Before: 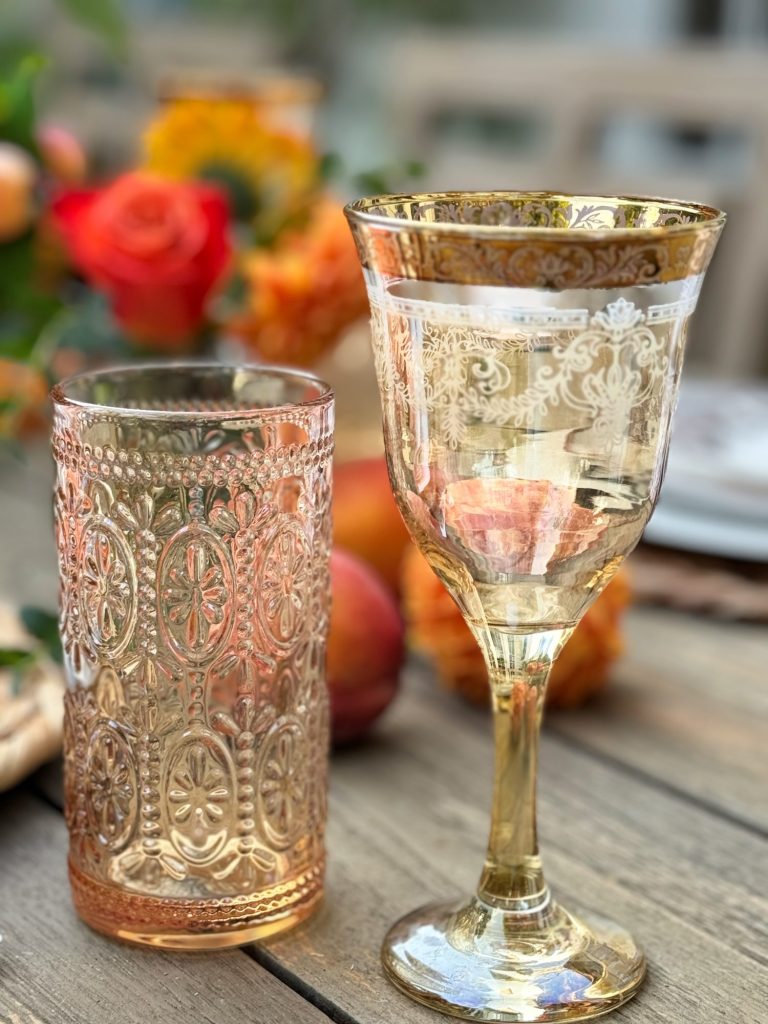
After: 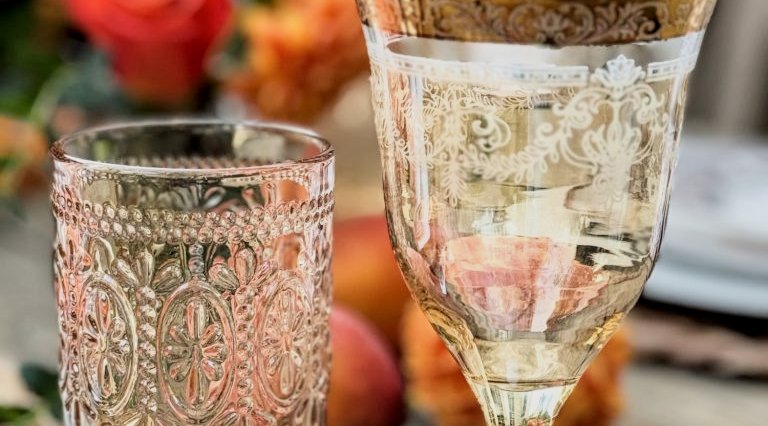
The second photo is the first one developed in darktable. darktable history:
contrast brightness saturation: saturation -0.052
crop and rotate: top 23.799%, bottom 34.516%
local contrast: on, module defaults
filmic rgb: black relative exposure -7.65 EV, white relative exposure 4.56 EV, hardness 3.61, contrast 1.254
